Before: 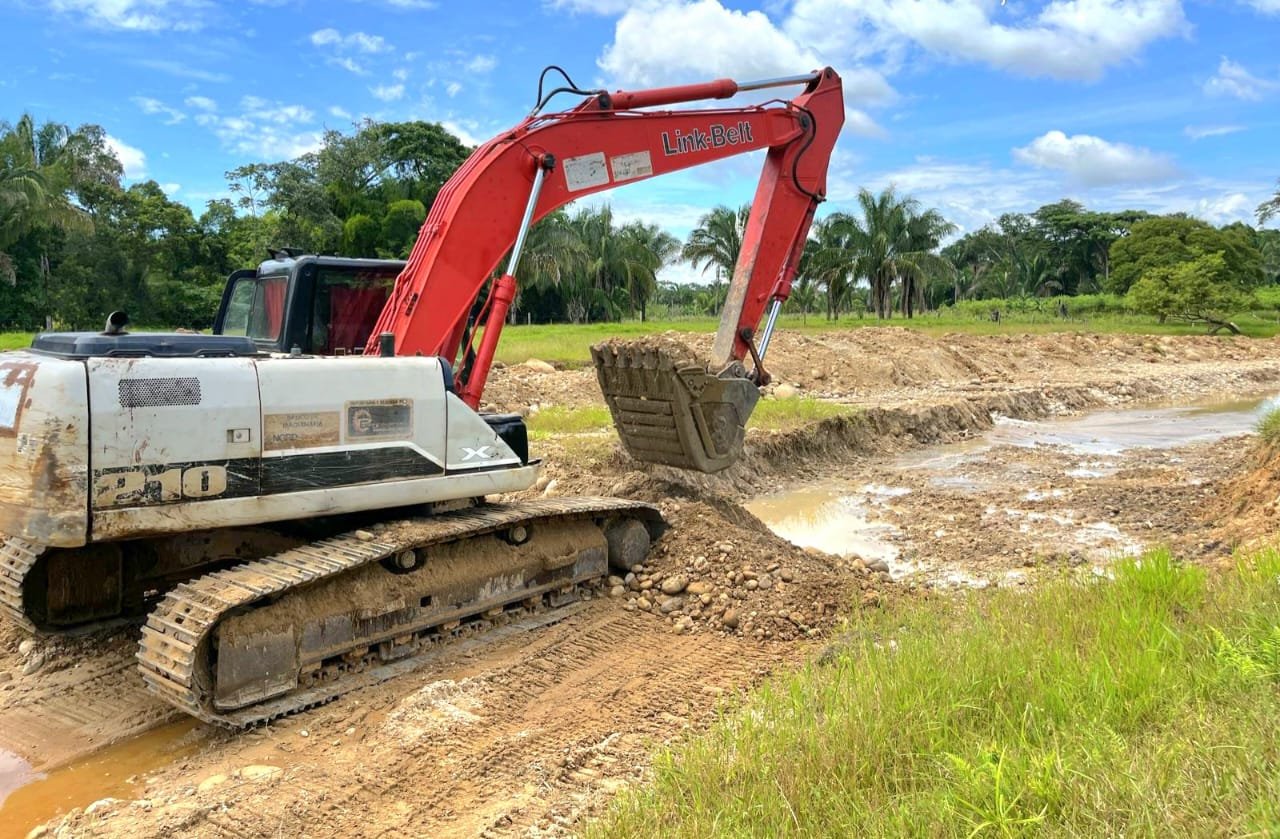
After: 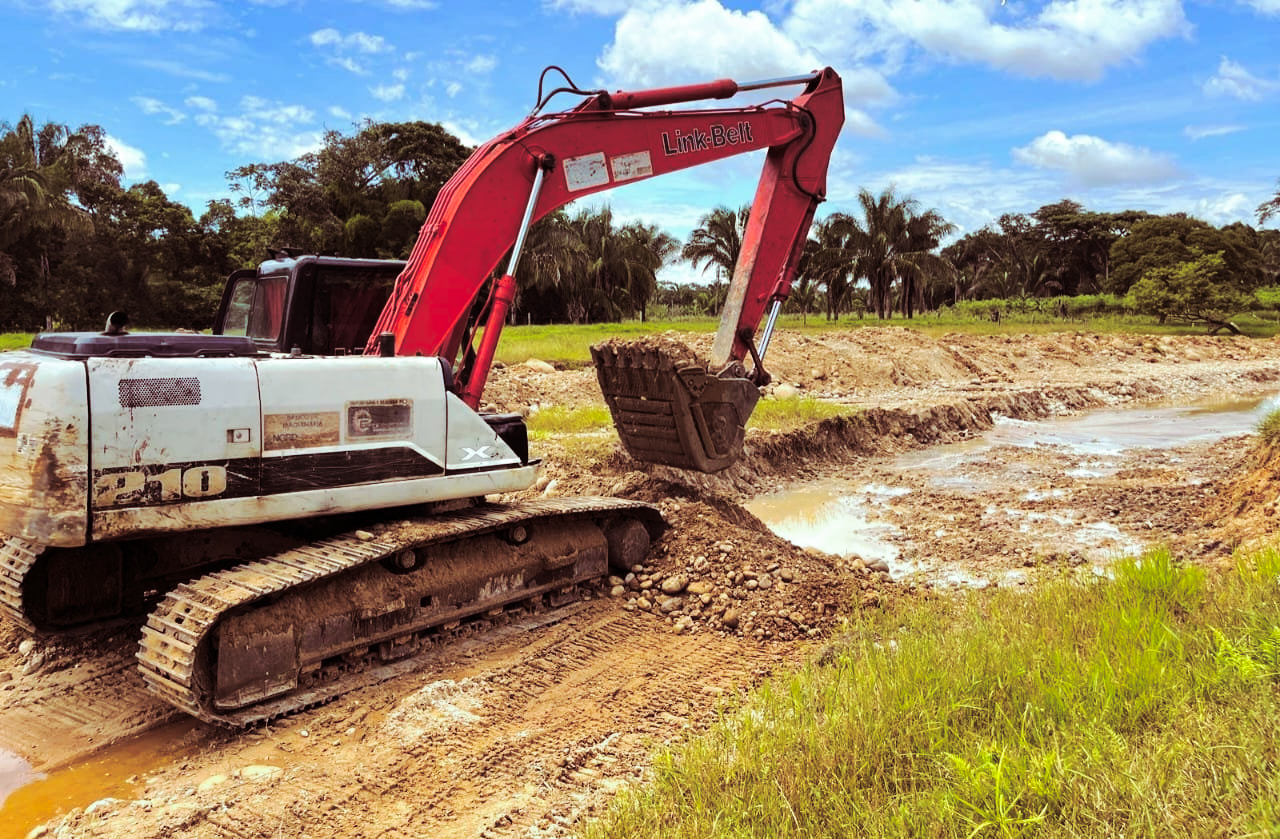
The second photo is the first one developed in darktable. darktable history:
tone curve: curves: ch0 [(0, 0) (0.003, 0.003) (0.011, 0.009) (0.025, 0.018) (0.044, 0.028) (0.069, 0.038) (0.1, 0.049) (0.136, 0.062) (0.177, 0.089) (0.224, 0.123) (0.277, 0.165) (0.335, 0.223) (0.399, 0.293) (0.468, 0.385) (0.543, 0.497) (0.623, 0.613) (0.709, 0.716) (0.801, 0.802) (0.898, 0.887) (1, 1)], preserve colors none
split-toning: highlights › hue 180°
